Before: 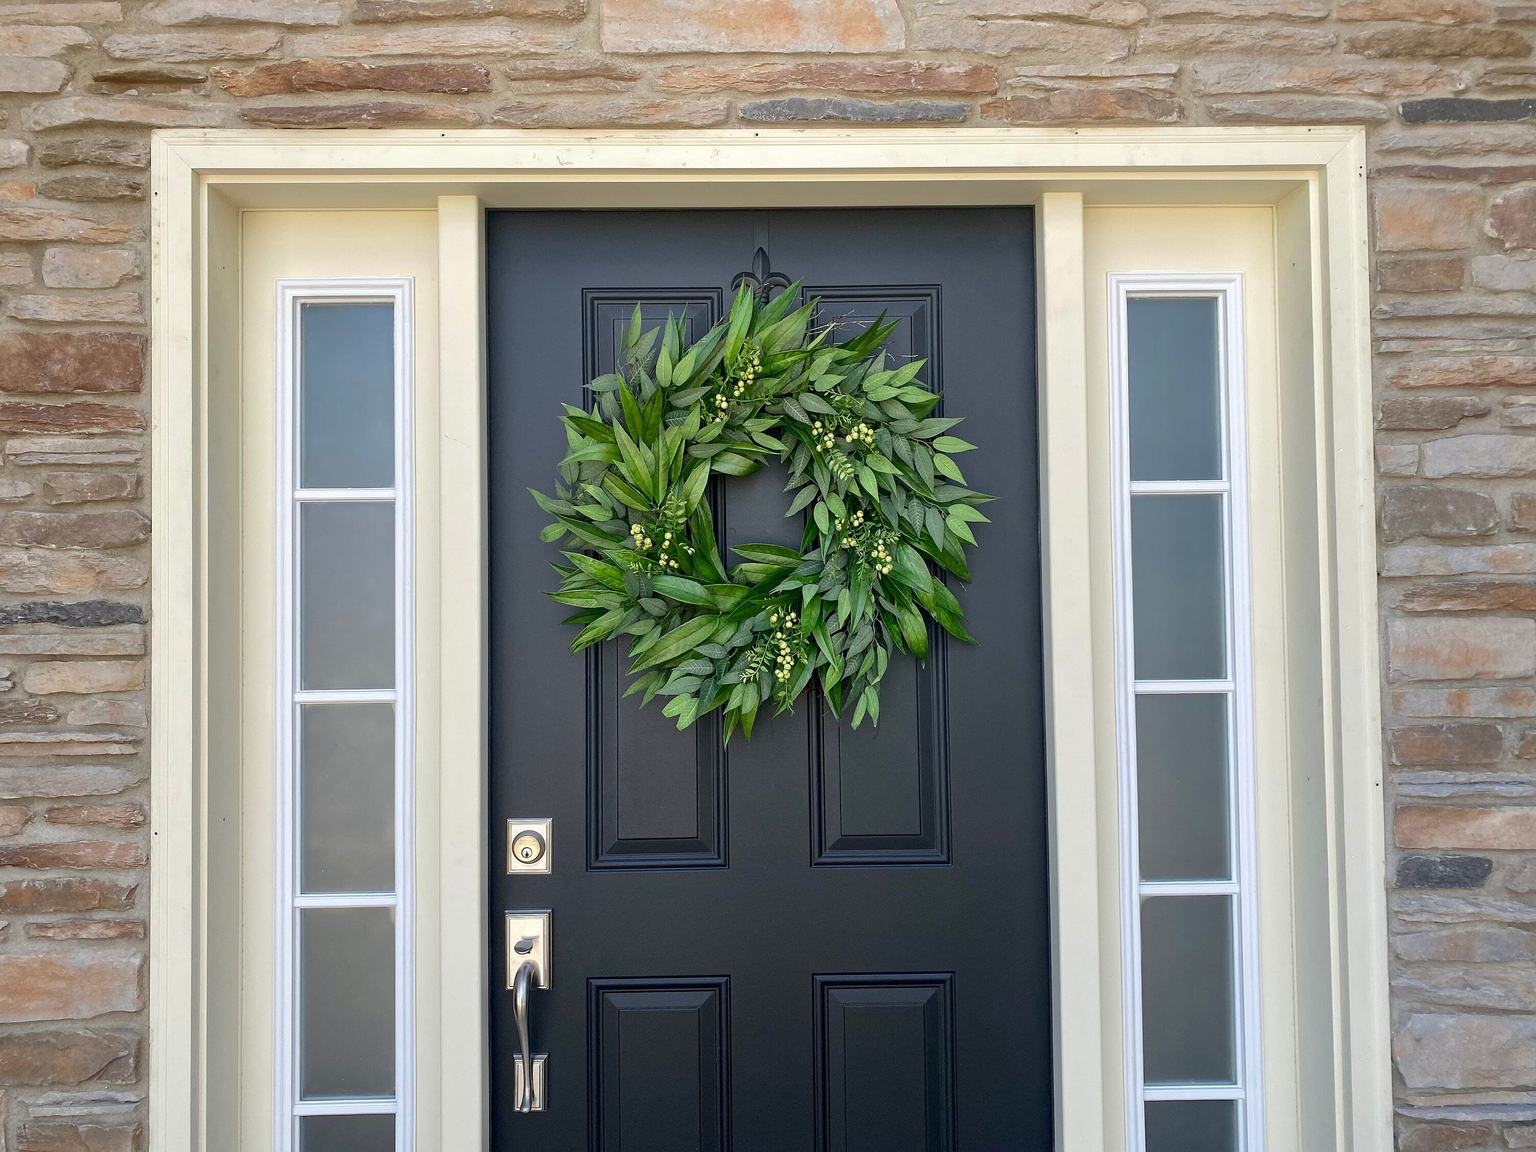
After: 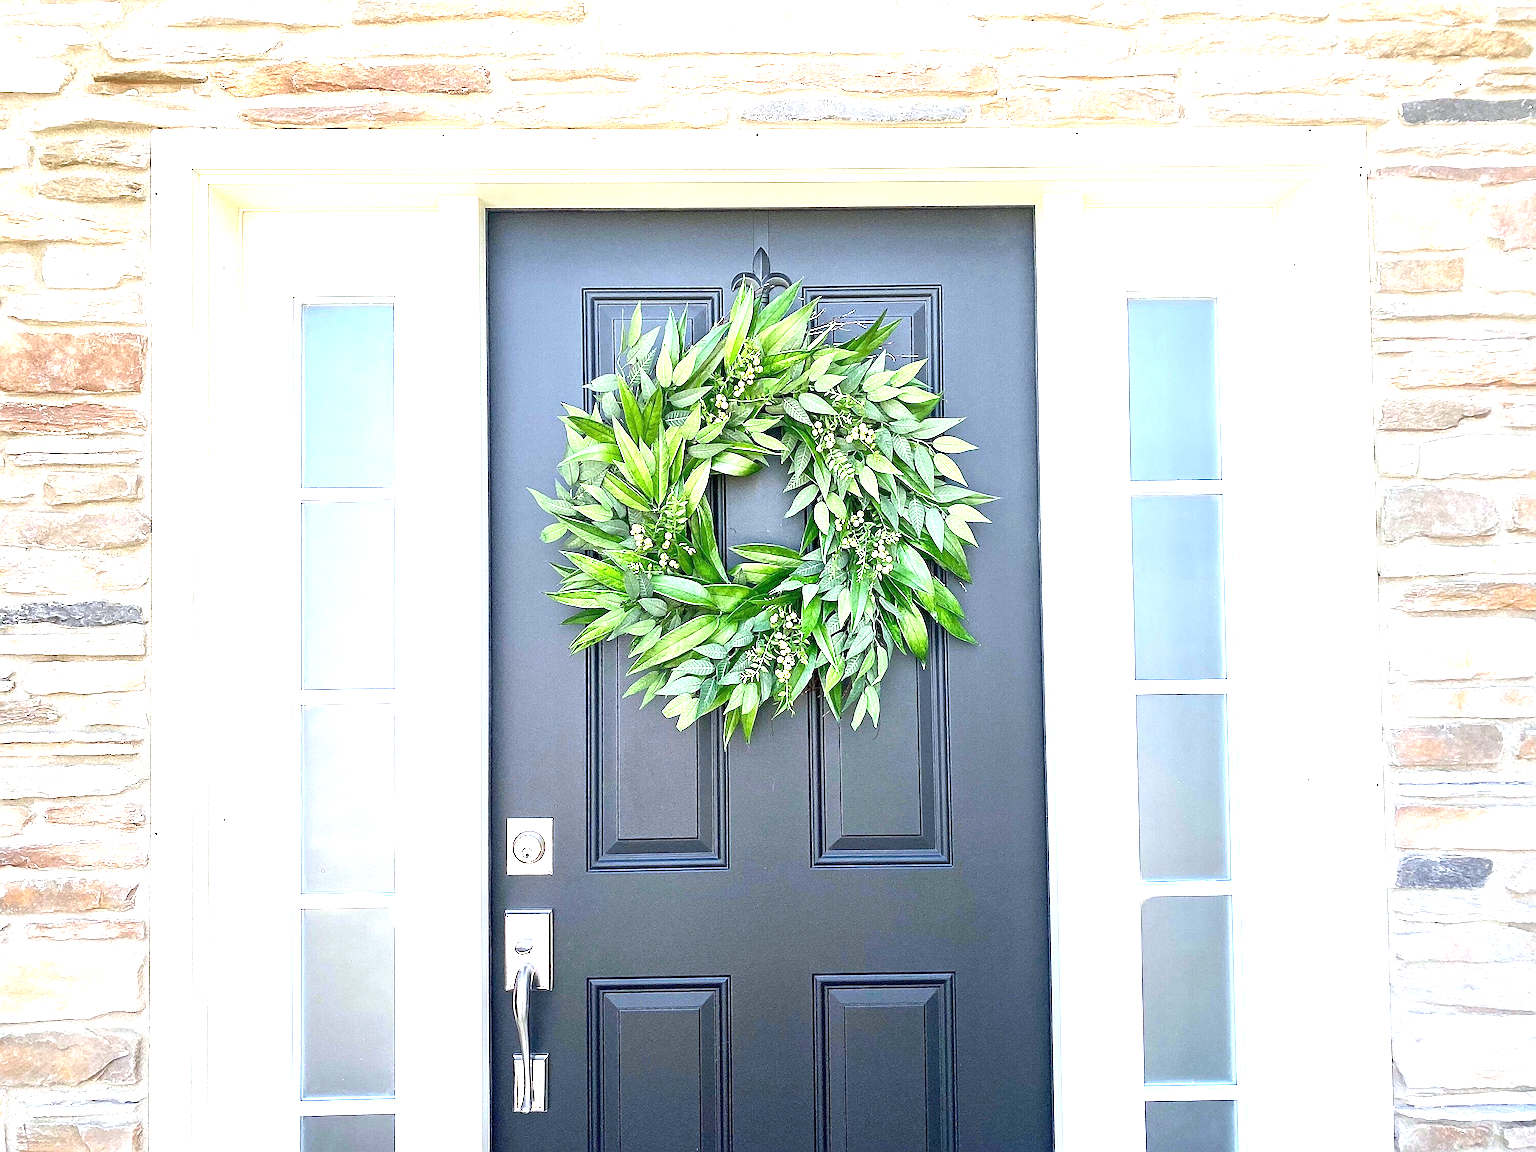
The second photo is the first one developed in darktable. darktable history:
sharpen: on, module defaults
white balance: red 0.967, blue 1.049
exposure: exposure 2.207 EV, compensate highlight preservation false
